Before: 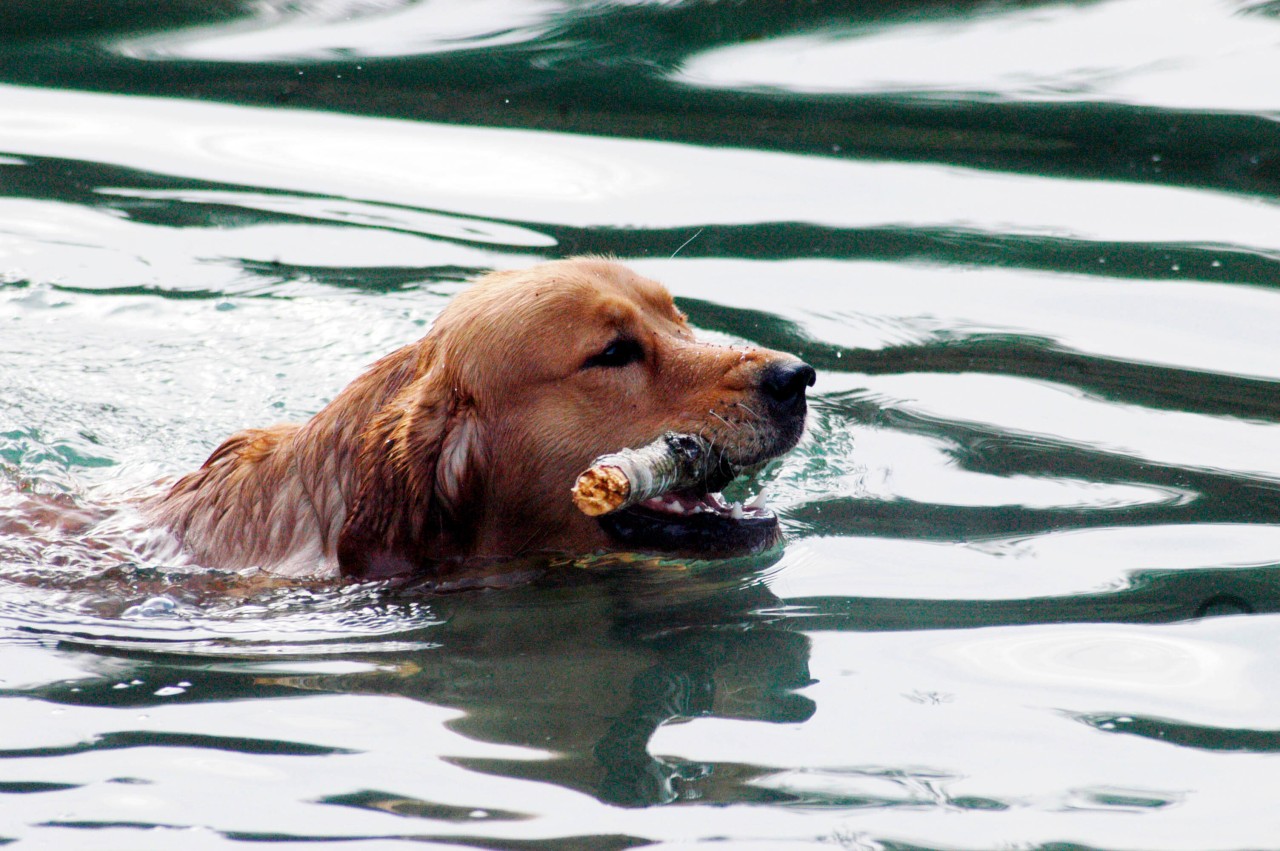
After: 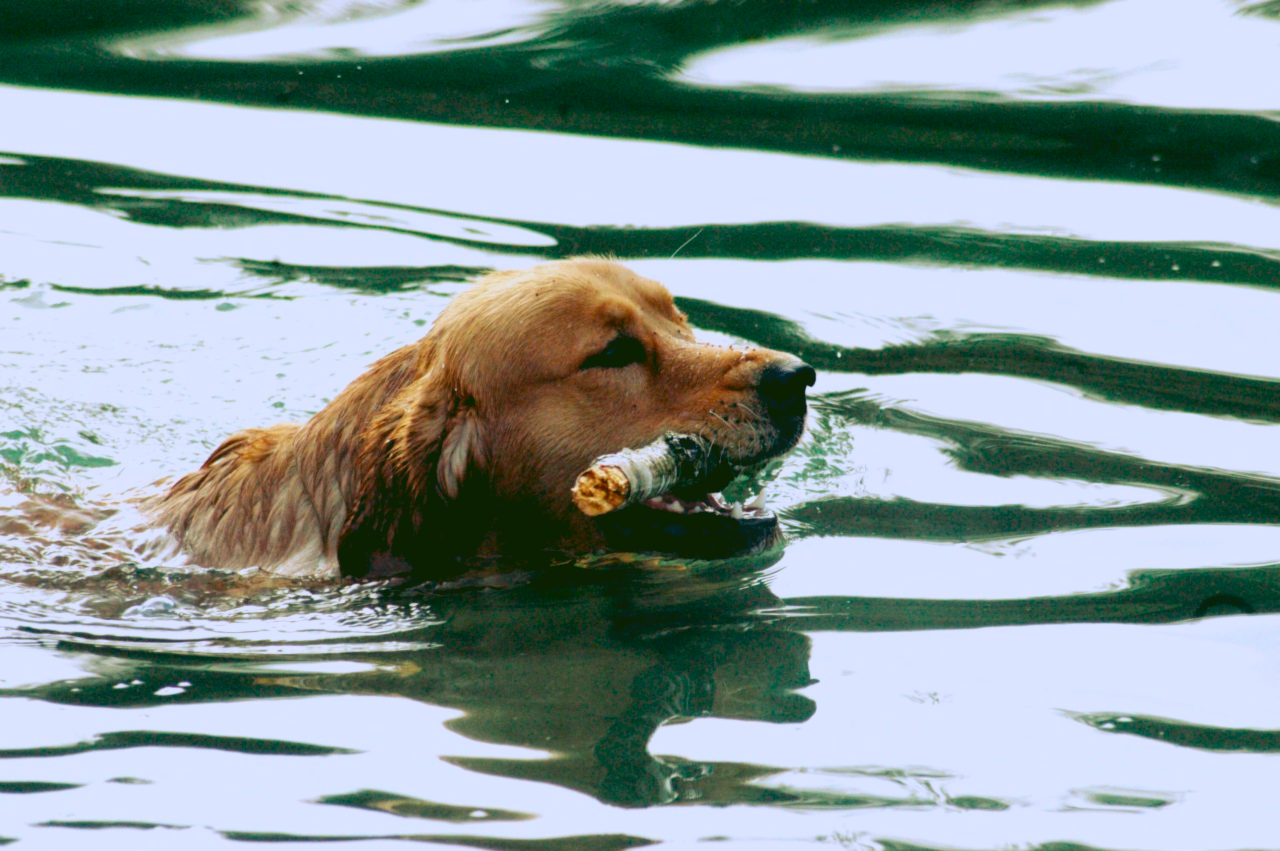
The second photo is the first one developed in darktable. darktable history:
rgb curve: curves: ch0 [(0.123, 0.061) (0.995, 0.887)]; ch1 [(0.06, 0.116) (1, 0.906)]; ch2 [(0, 0) (0.824, 0.69) (1, 1)], mode RGB, independent channels, compensate middle gray true
lowpass: radius 0.5, unbound 0
exposure: black level correction 0.005, exposure 0.286 EV, compensate highlight preservation false
